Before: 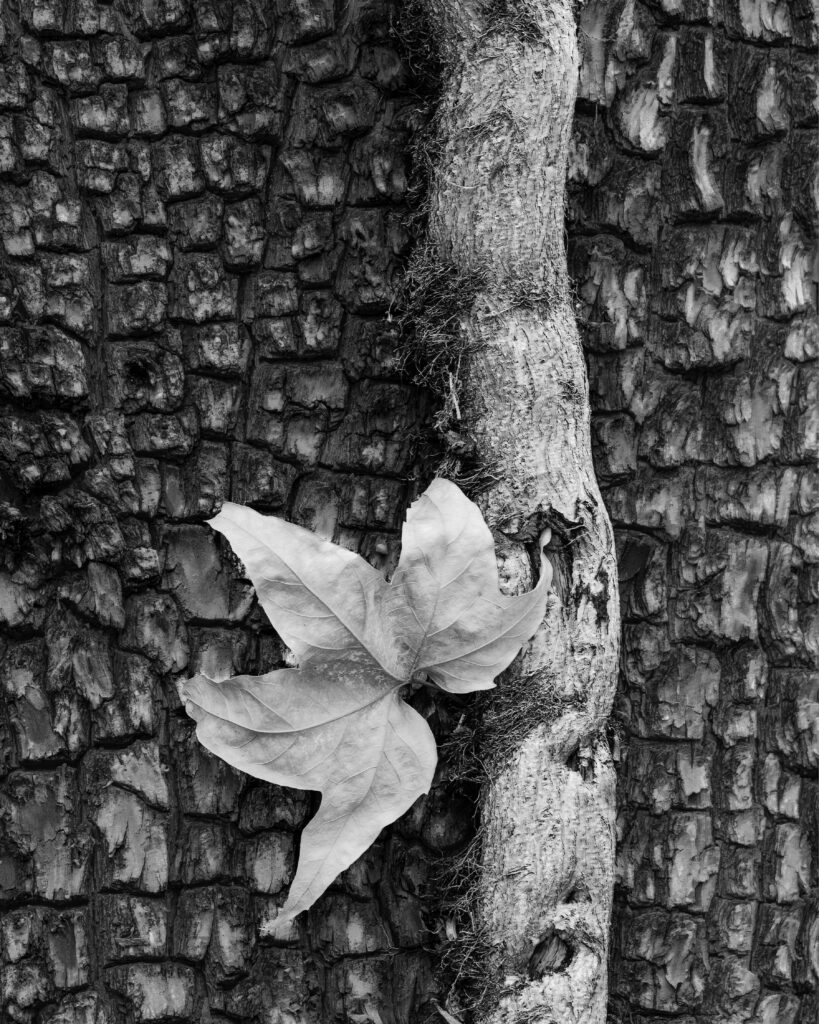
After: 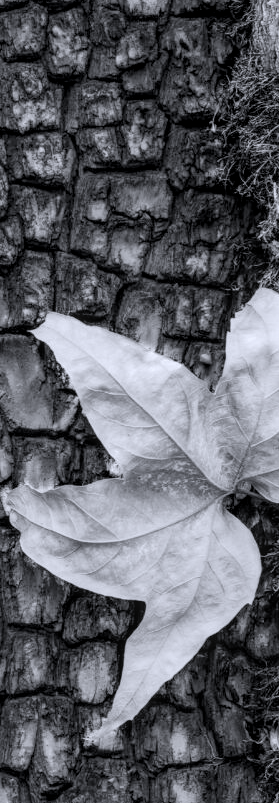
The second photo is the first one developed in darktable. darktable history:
crop and rotate: left 21.49%, top 18.577%, right 44.439%, bottom 2.971%
local contrast: on, module defaults
color calibration: gray › normalize channels true, illuminant as shot in camera, x 0.358, y 0.373, temperature 4628.91 K, gamut compression 0.004
